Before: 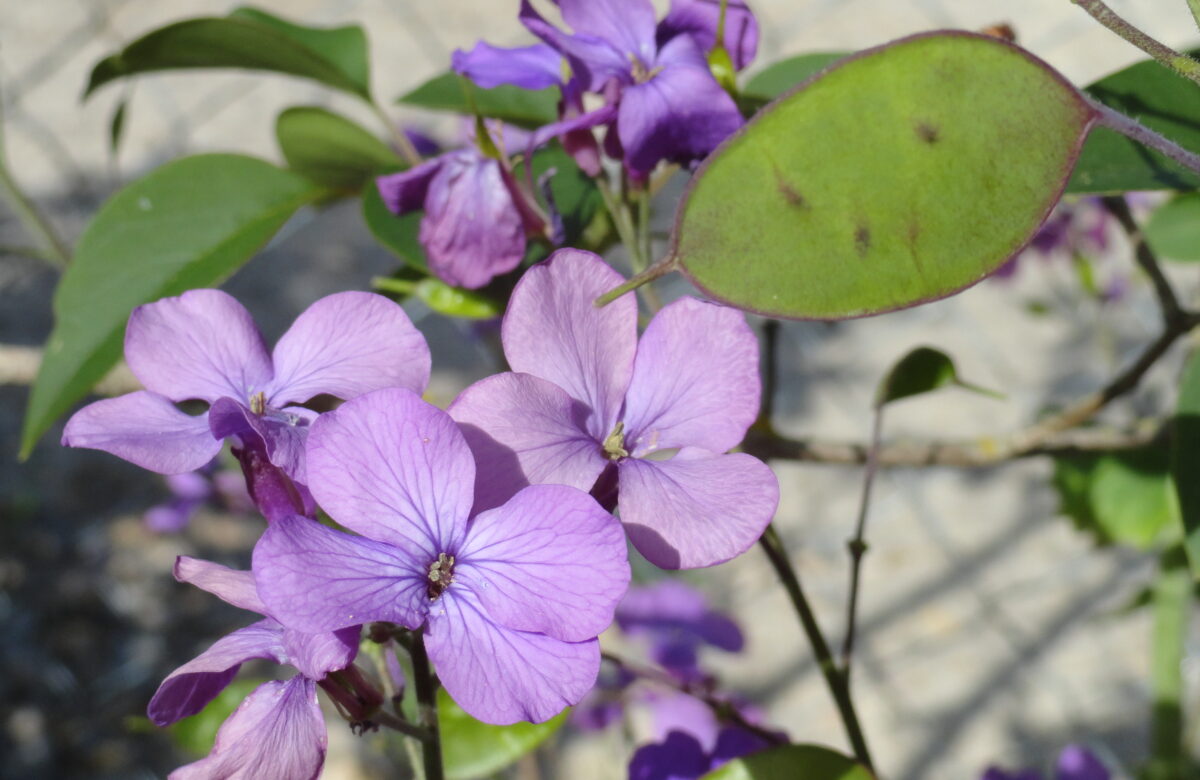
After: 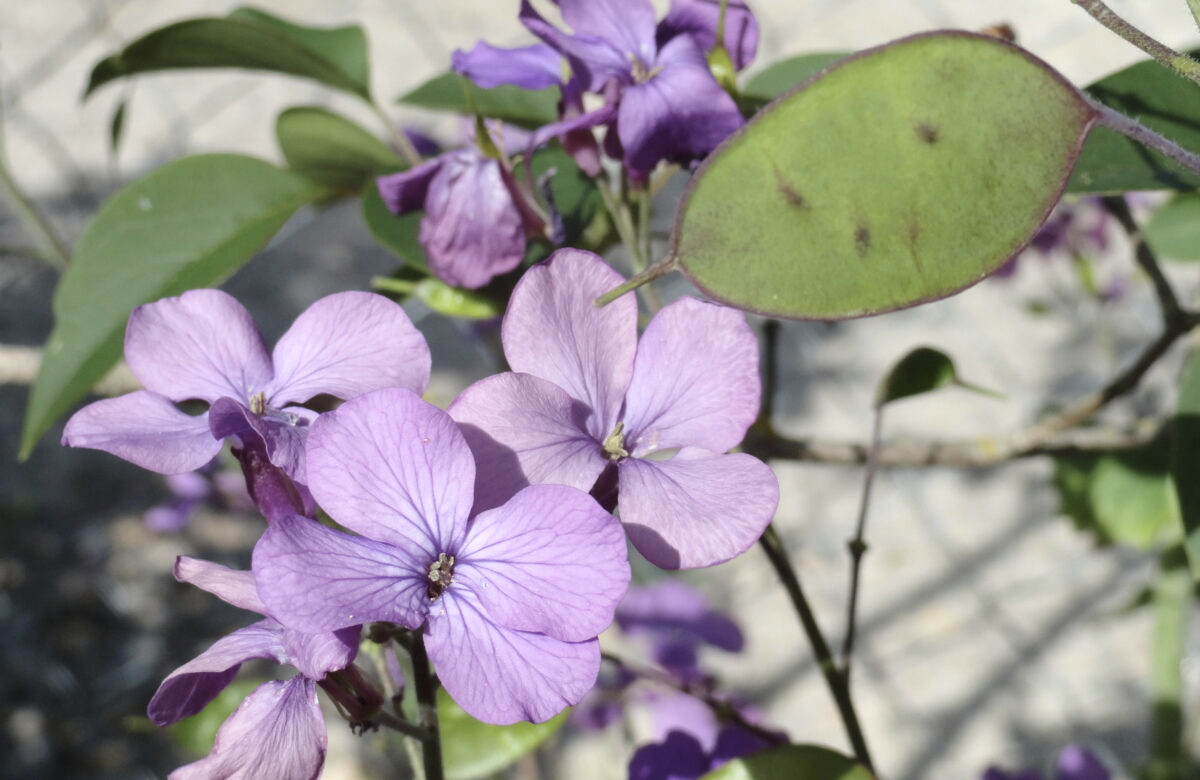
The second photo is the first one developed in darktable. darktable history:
contrast brightness saturation: contrast 0.1, saturation -0.3
exposure: exposure 0.207 EV, compensate highlight preservation false
